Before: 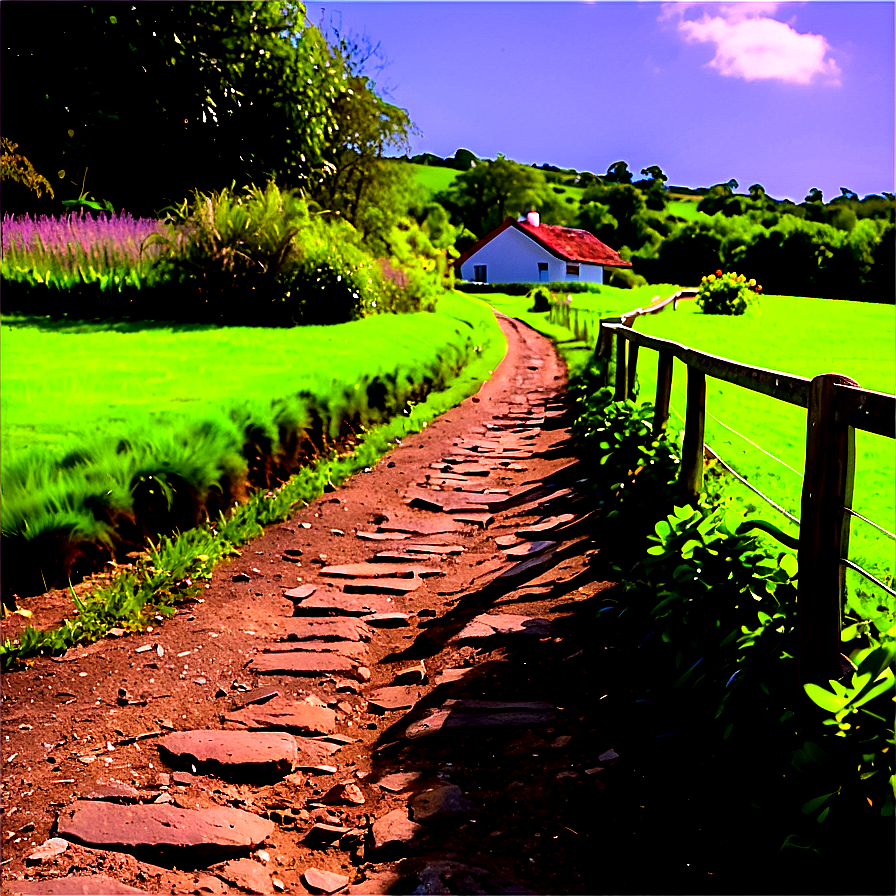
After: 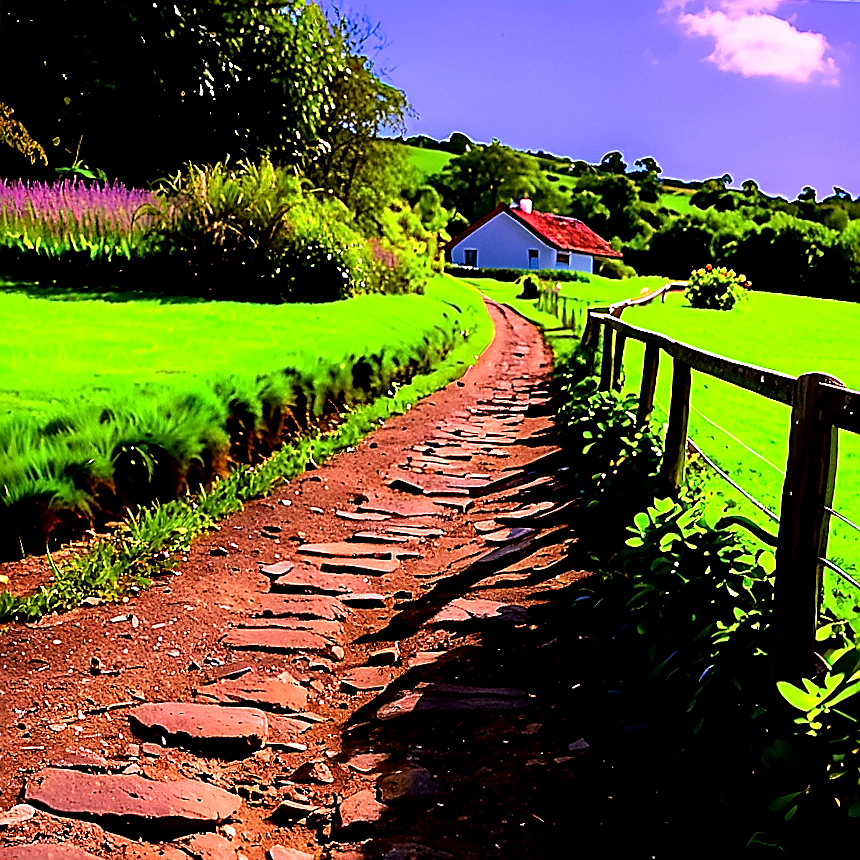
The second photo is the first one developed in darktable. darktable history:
crop and rotate: angle -2.38°
sharpen: radius 1.4, amount 1.25, threshold 0.7
